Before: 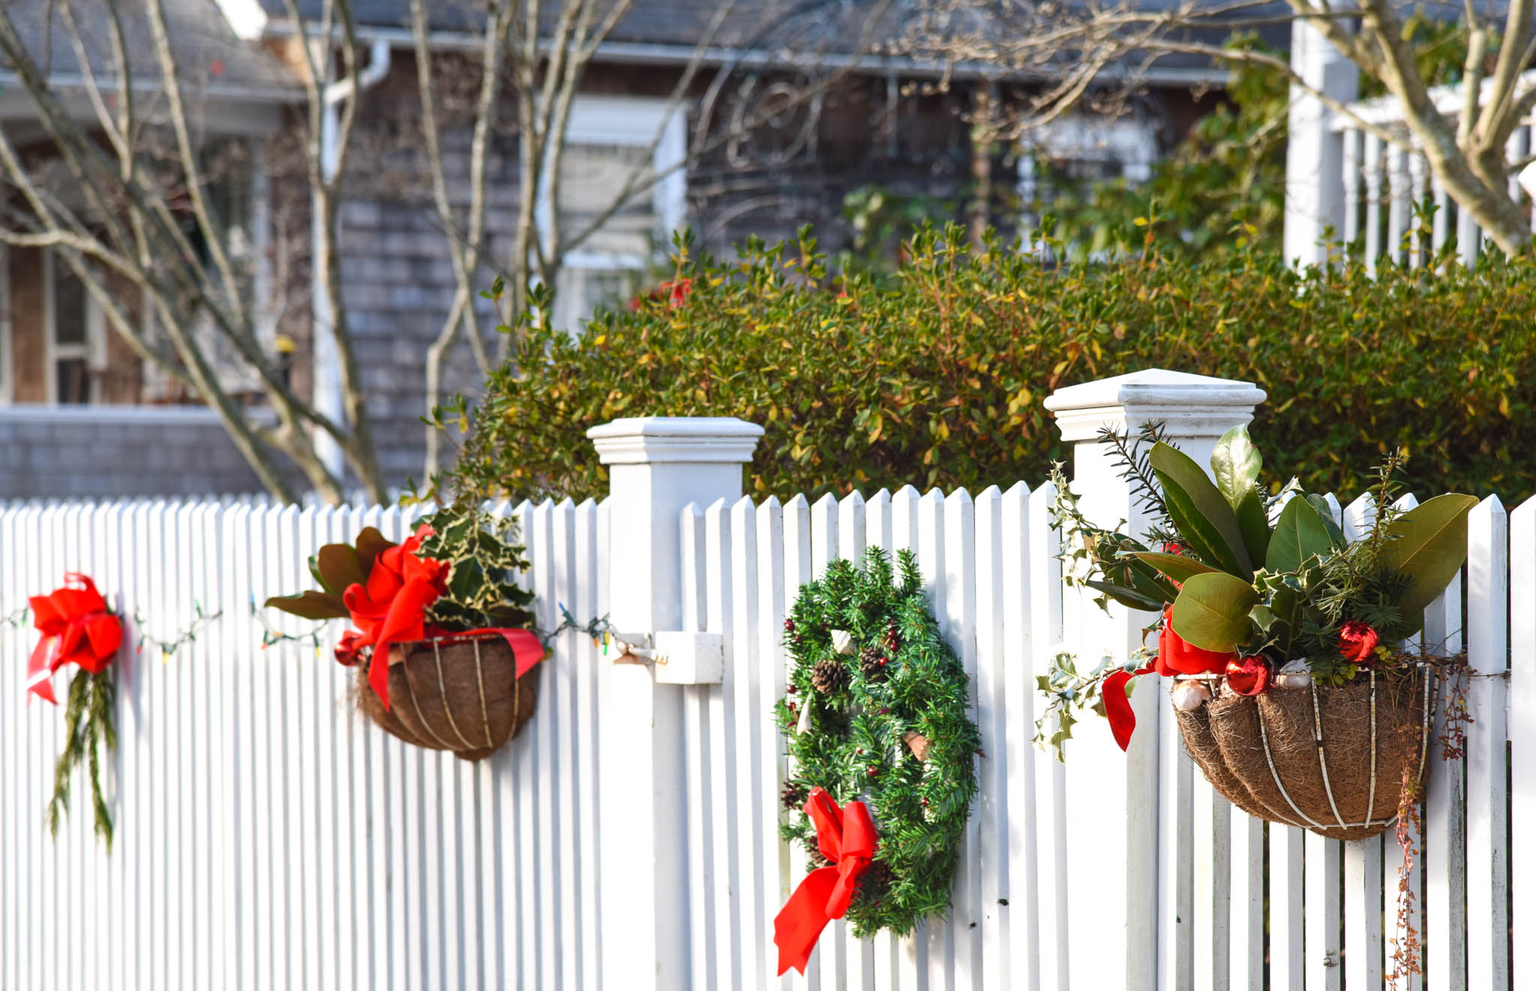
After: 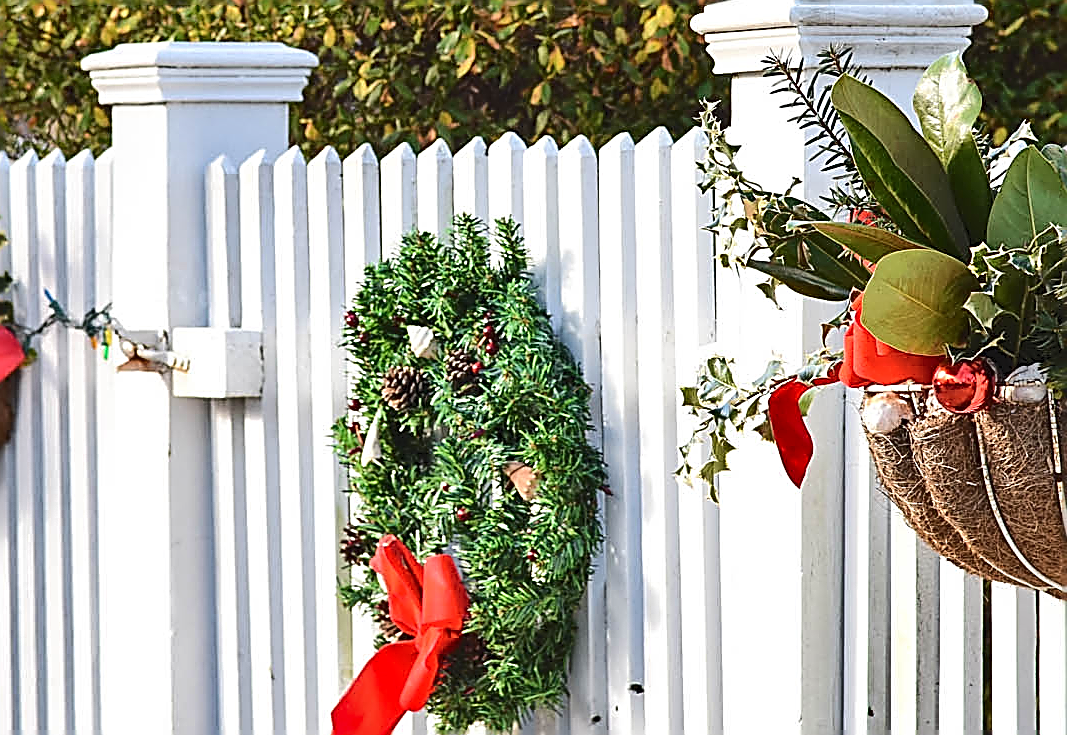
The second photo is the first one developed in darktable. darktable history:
sharpen: amount 1.983
tone curve: curves: ch0 [(0, 0) (0.003, 0.047) (0.011, 0.051) (0.025, 0.061) (0.044, 0.075) (0.069, 0.09) (0.1, 0.102) (0.136, 0.125) (0.177, 0.173) (0.224, 0.226) (0.277, 0.303) (0.335, 0.388) (0.399, 0.469) (0.468, 0.545) (0.543, 0.623) (0.623, 0.695) (0.709, 0.766) (0.801, 0.832) (0.898, 0.905) (1, 1)], color space Lab, independent channels, preserve colors none
shadows and highlights: soften with gaussian
crop: left 34.262%, top 38.984%, right 13.625%, bottom 5.364%
